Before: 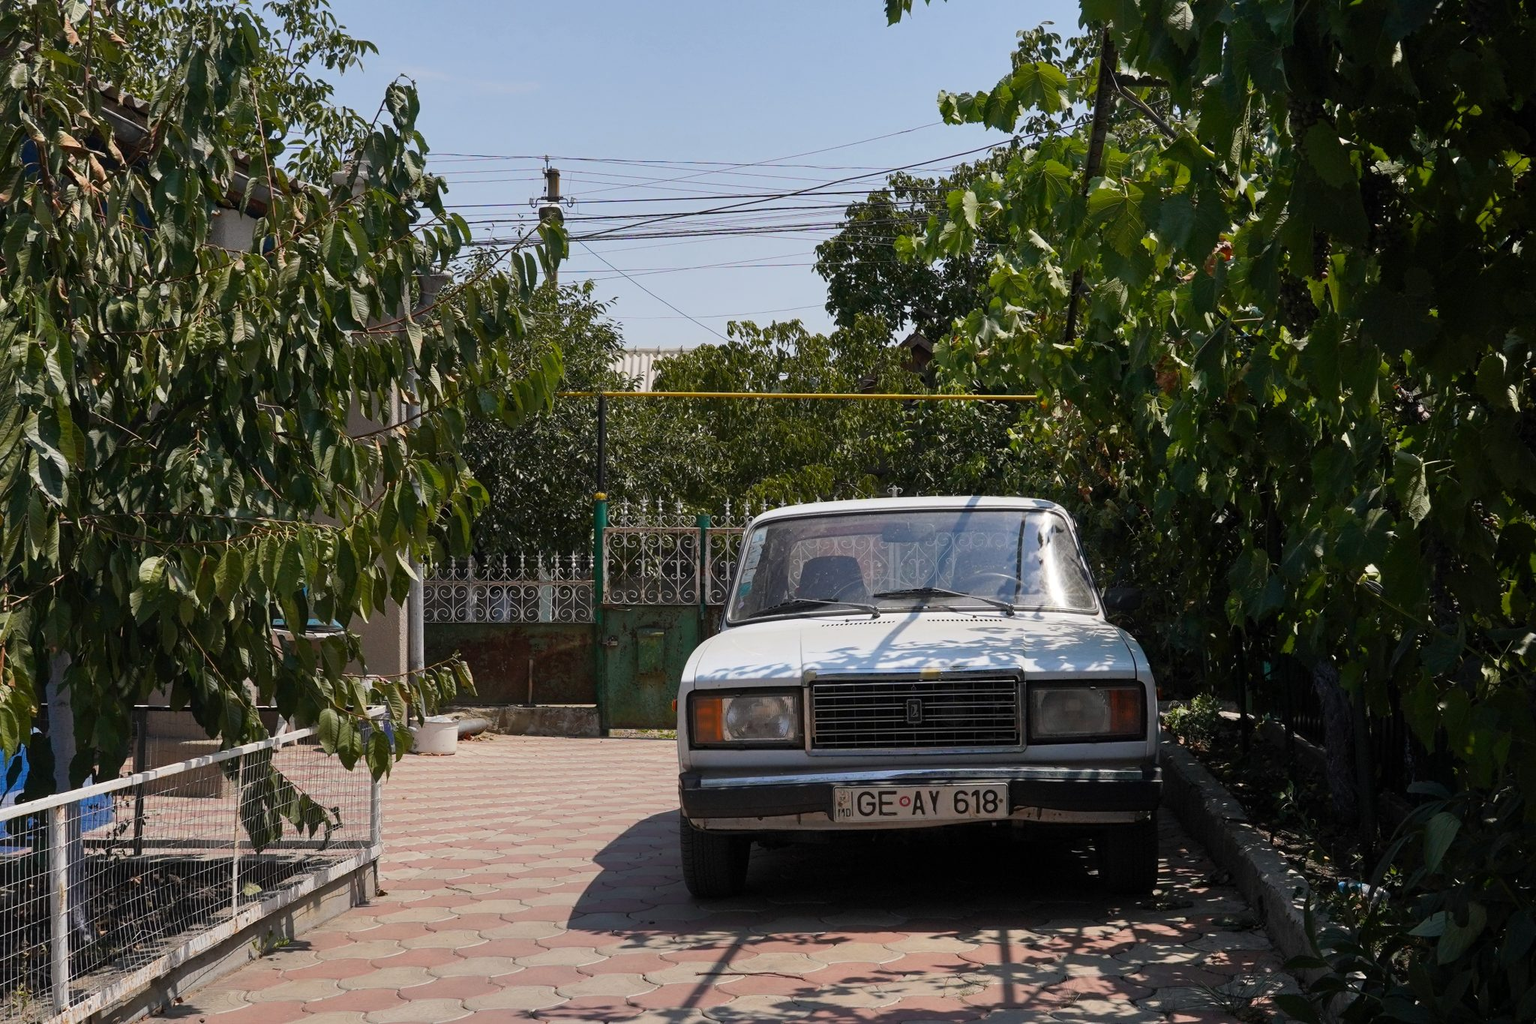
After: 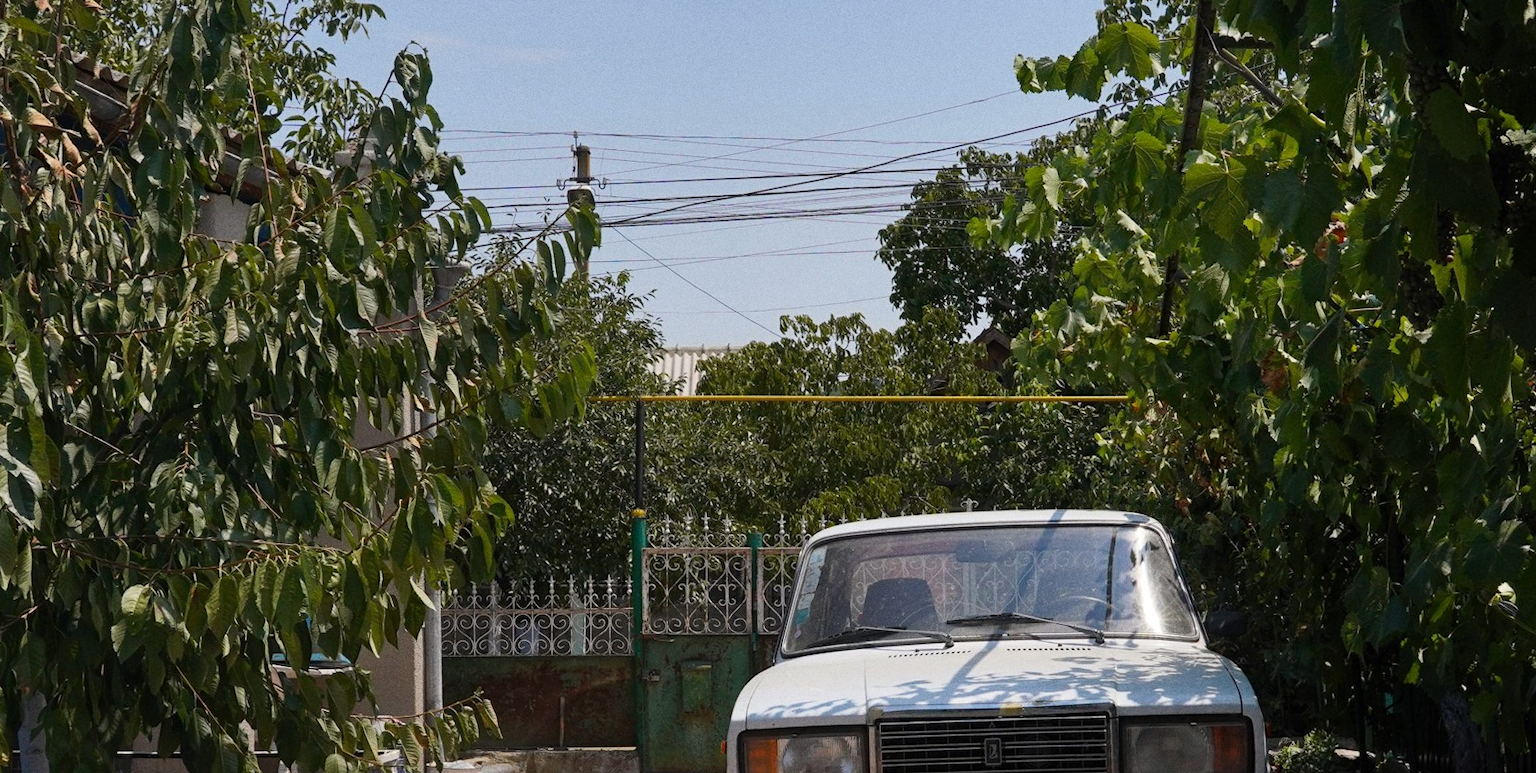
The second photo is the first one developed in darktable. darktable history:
grain: on, module defaults
rotate and perspective: rotation -0.45°, automatic cropping original format, crop left 0.008, crop right 0.992, crop top 0.012, crop bottom 0.988
crop: left 1.509%, top 3.452%, right 7.696%, bottom 28.452%
